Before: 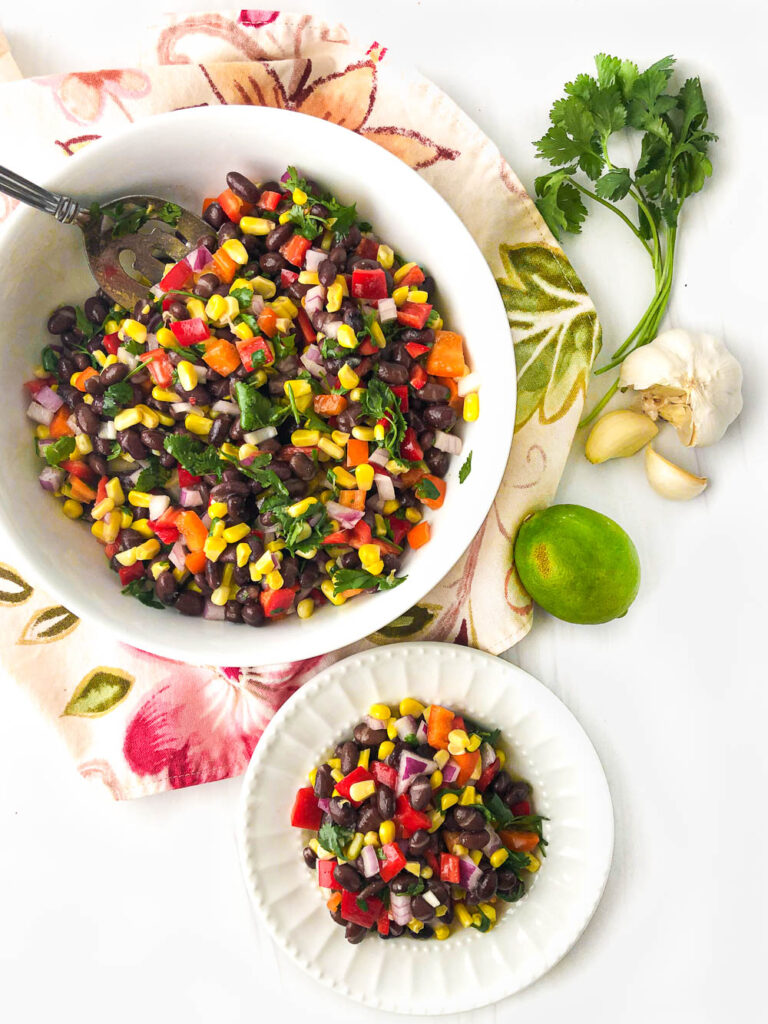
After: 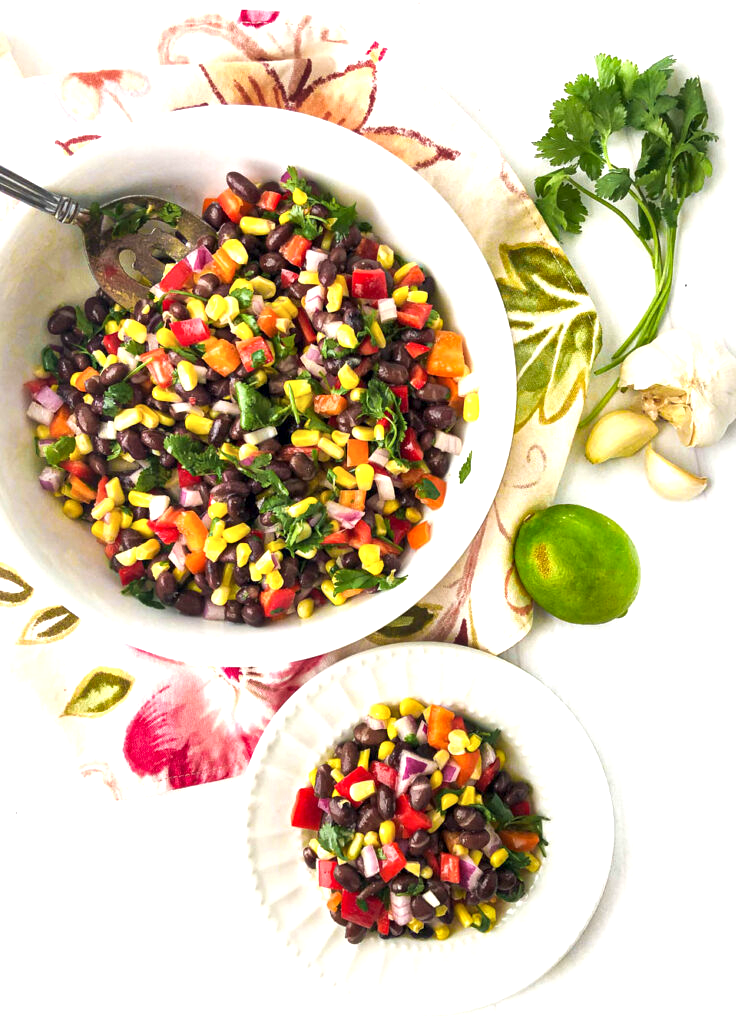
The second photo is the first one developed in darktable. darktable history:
local contrast: mode bilateral grid, contrast 50, coarseness 50, detail 150%, midtone range 0.2
crop: right 4.126%, bottom 0.031%
velvia: strength 10%
exposure: exposure 0.426 EV, compensate highlight preservation false
